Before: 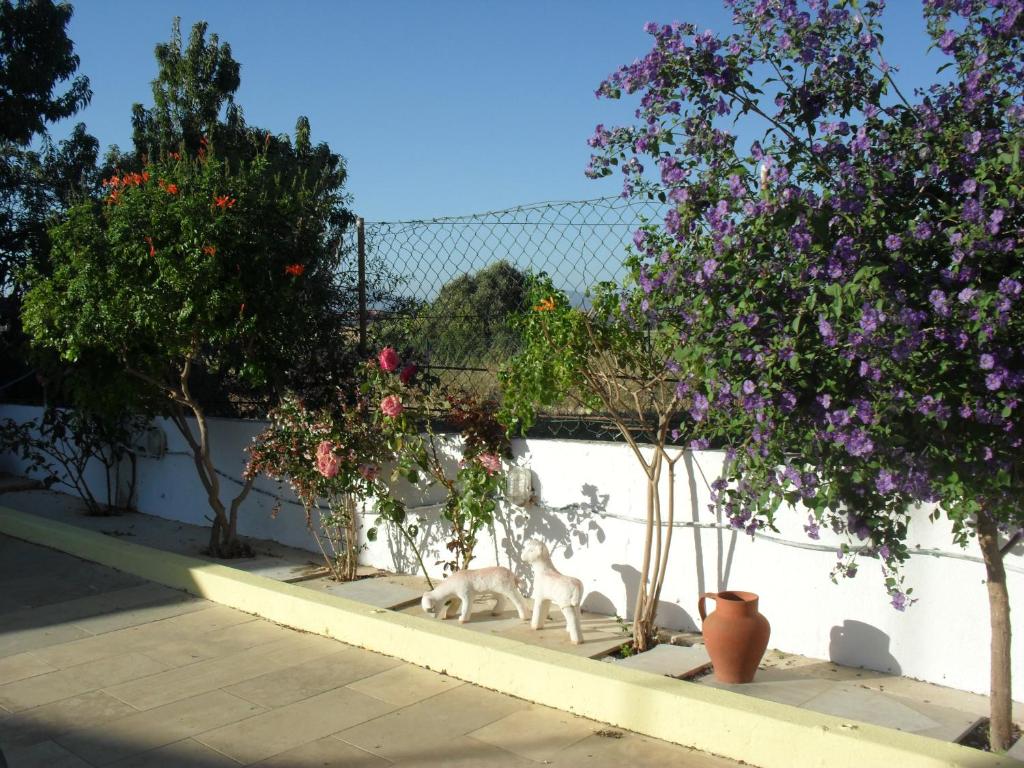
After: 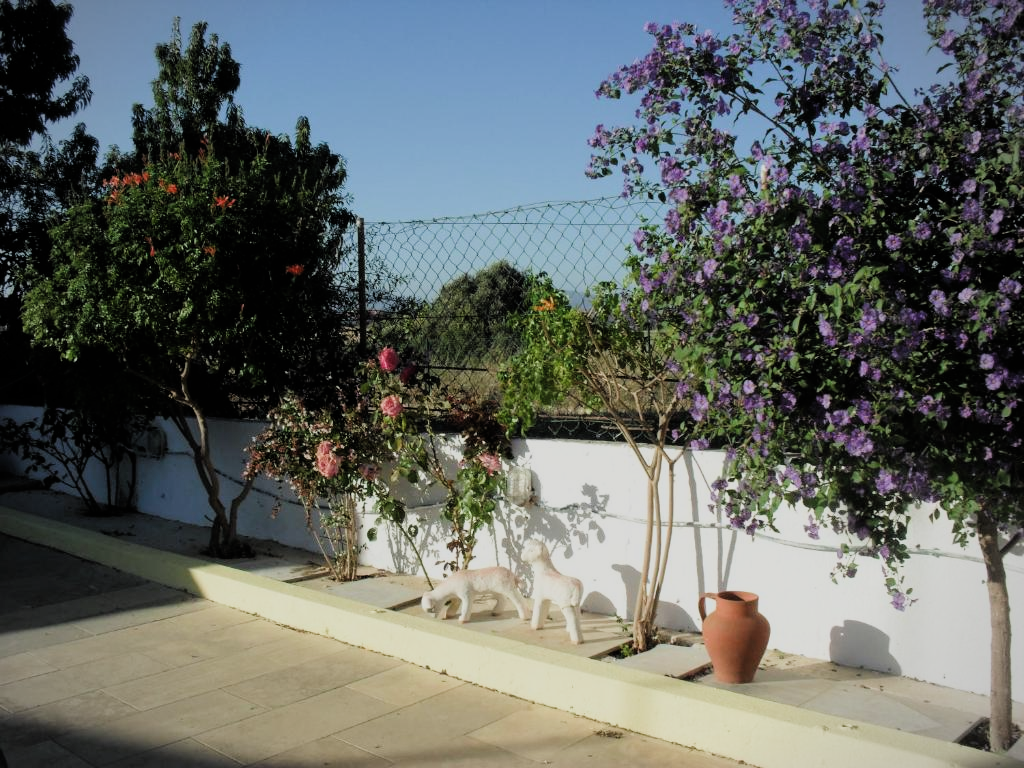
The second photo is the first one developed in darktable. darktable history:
vignetting: brightness -0.296
filmic rgb: black relative exposure -7.65 EV, white relative exposure 4.56 EV, hardness 3.61, contrast 1.105, color science v4 (2020)
